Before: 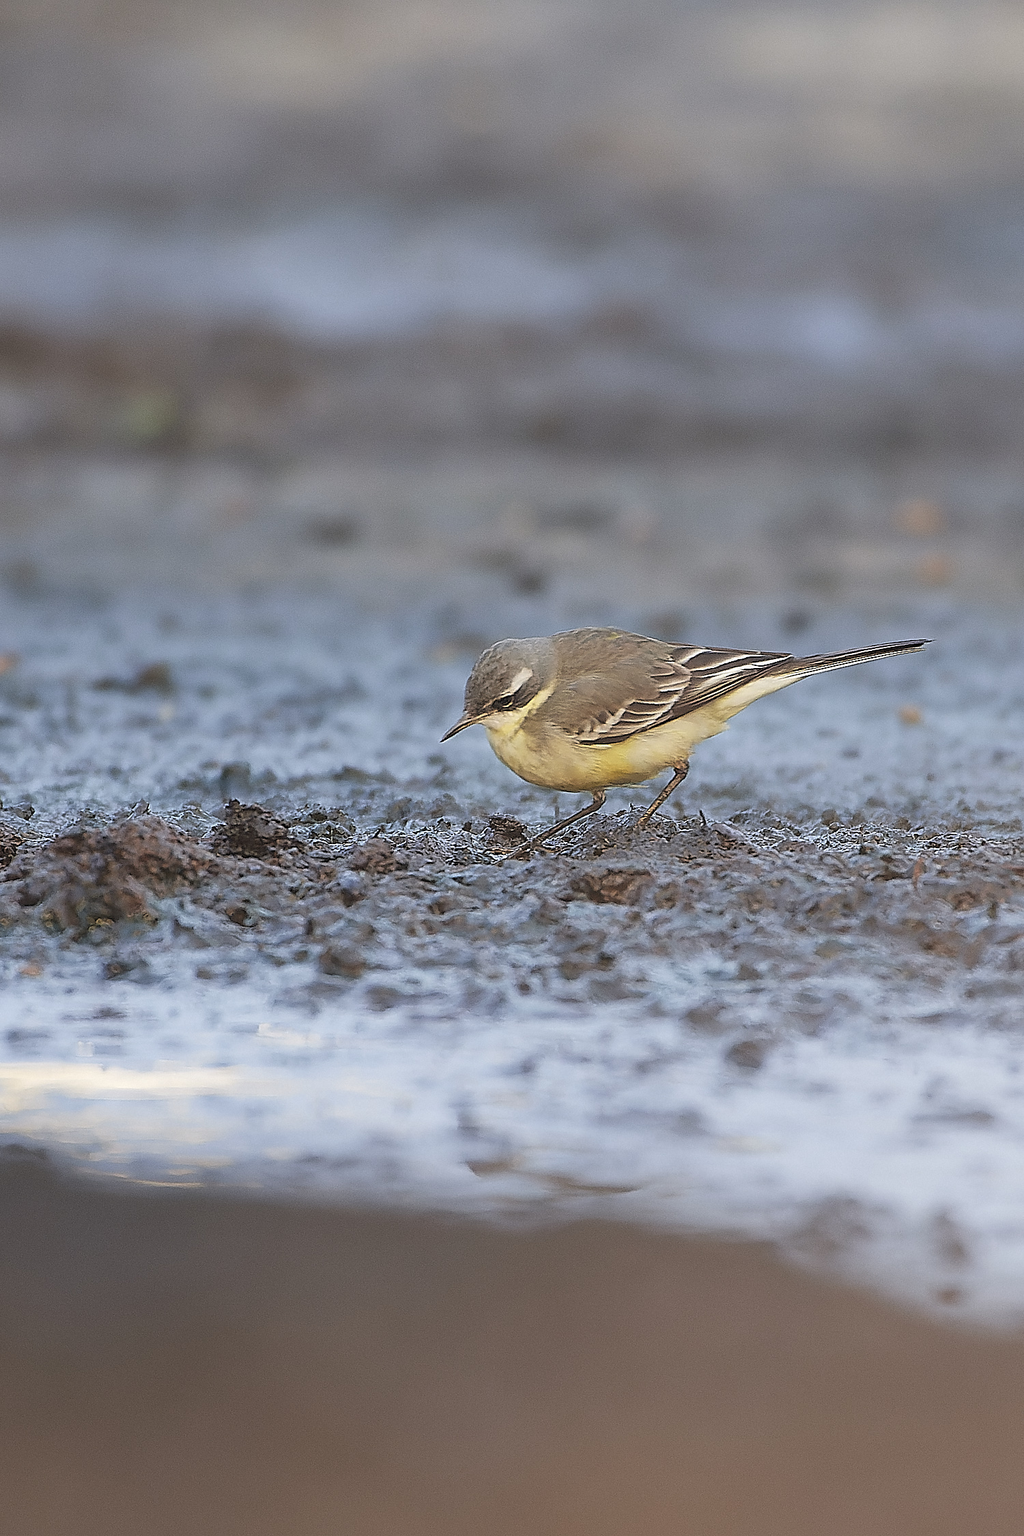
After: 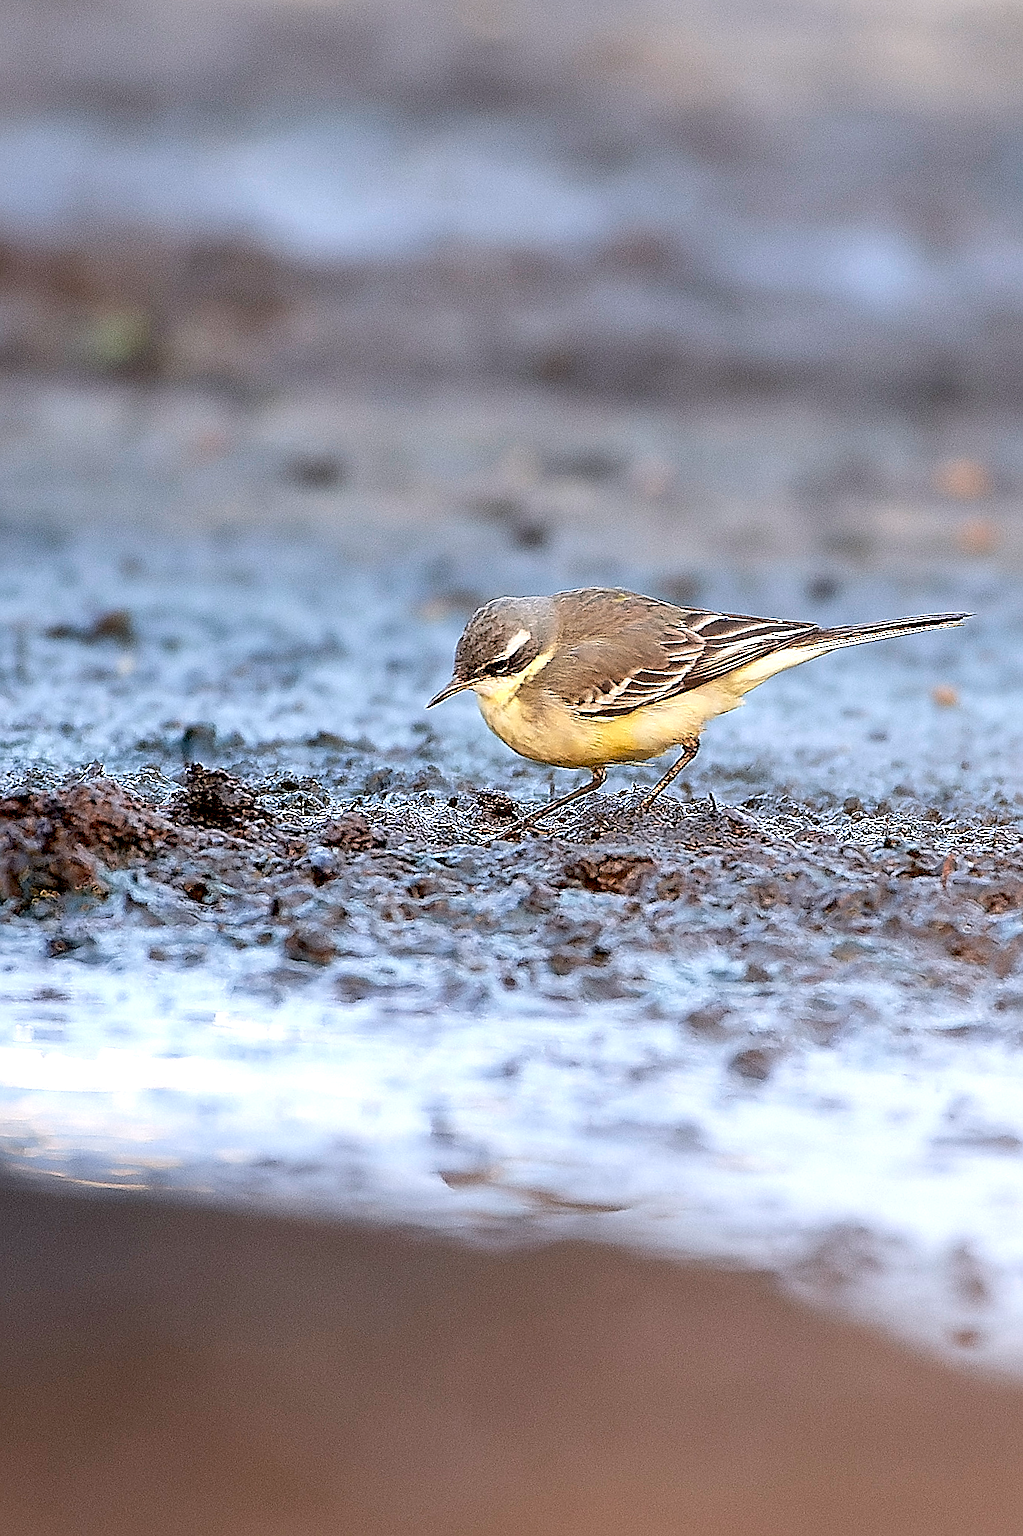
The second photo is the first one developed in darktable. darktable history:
exposure: black level correction 0.031, exposure 0.304 EV, compensate highlight preservation false
white balance: red 1.004, blue 1.024
sharpen: on, module defaults
tone equalizer: -8 EV -0.417 EV, -7 EV -0.389 EV, -6 EV -0.333 EV, -5 EV -0.222 EV, -3 EV 0.222 EV, -2 EV 0.333 EV, -1 EV 0.389 EV, +0 EV 0.417 EV, edges refinement/feathering 500, mask exposure compensation -1.57 EV, preserve details no
crop and rotate: angle -1.96°, left 3.097%, top 4.154%, right 1.586%, bottom 0.529%
